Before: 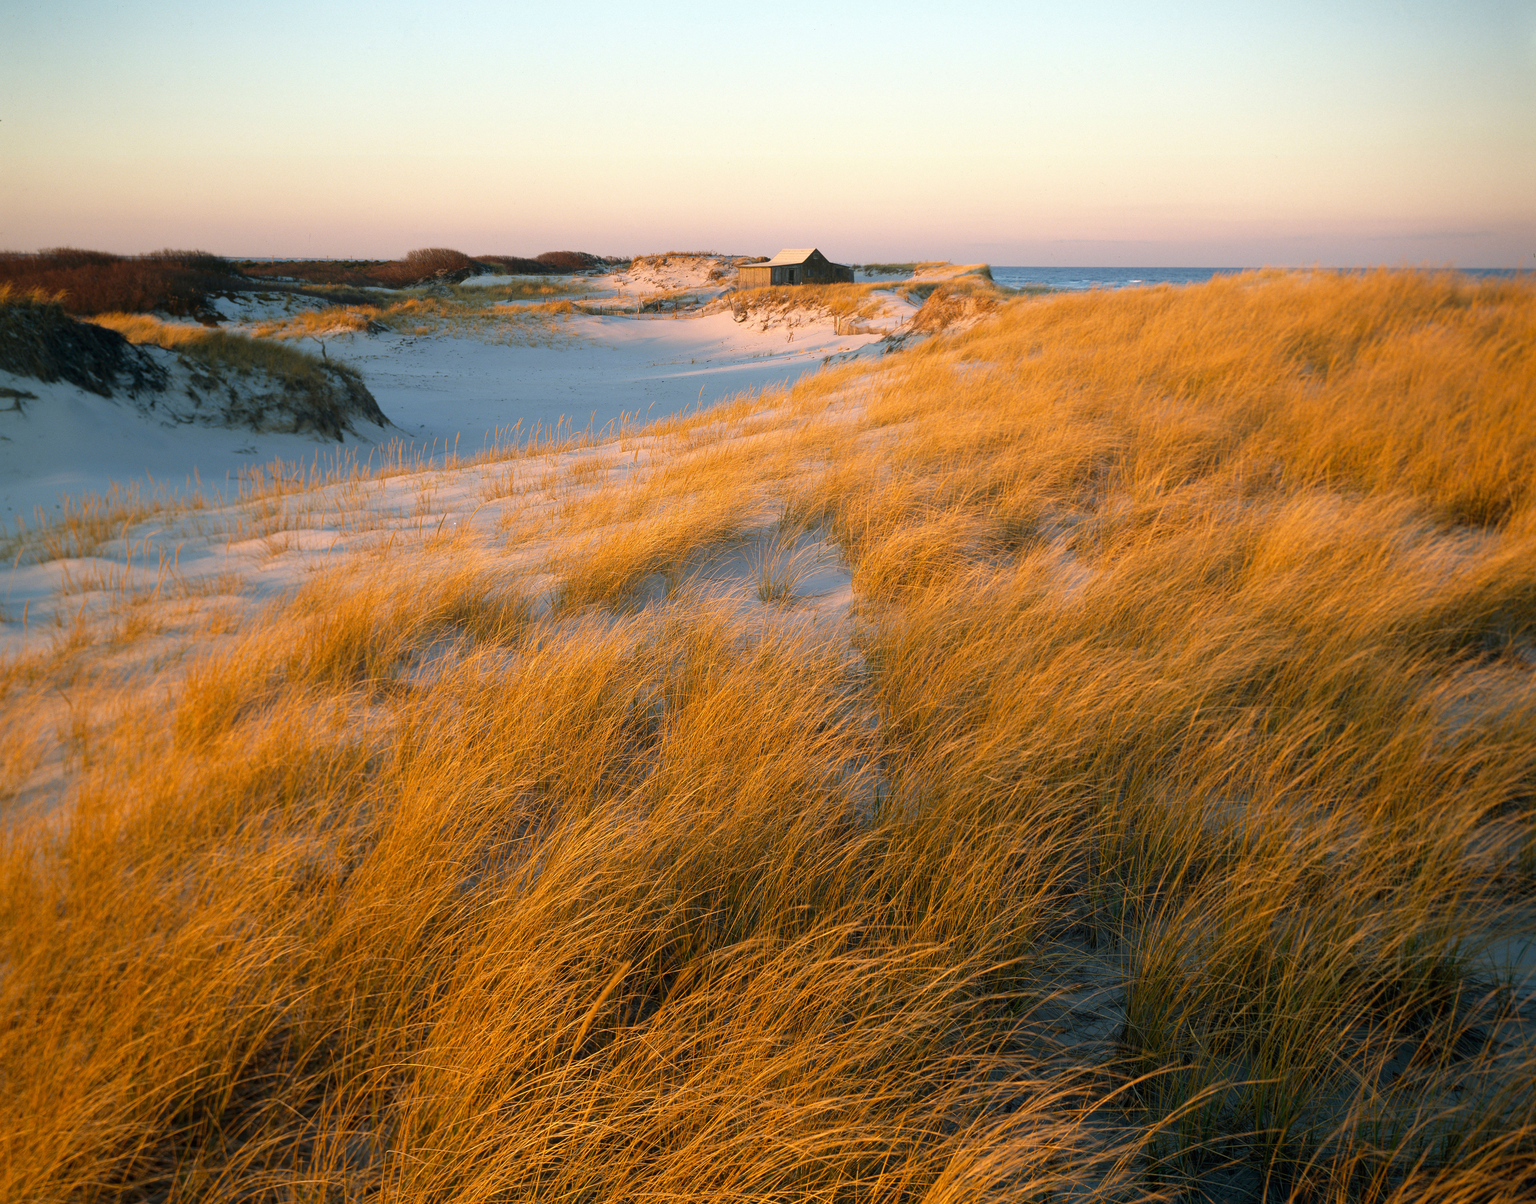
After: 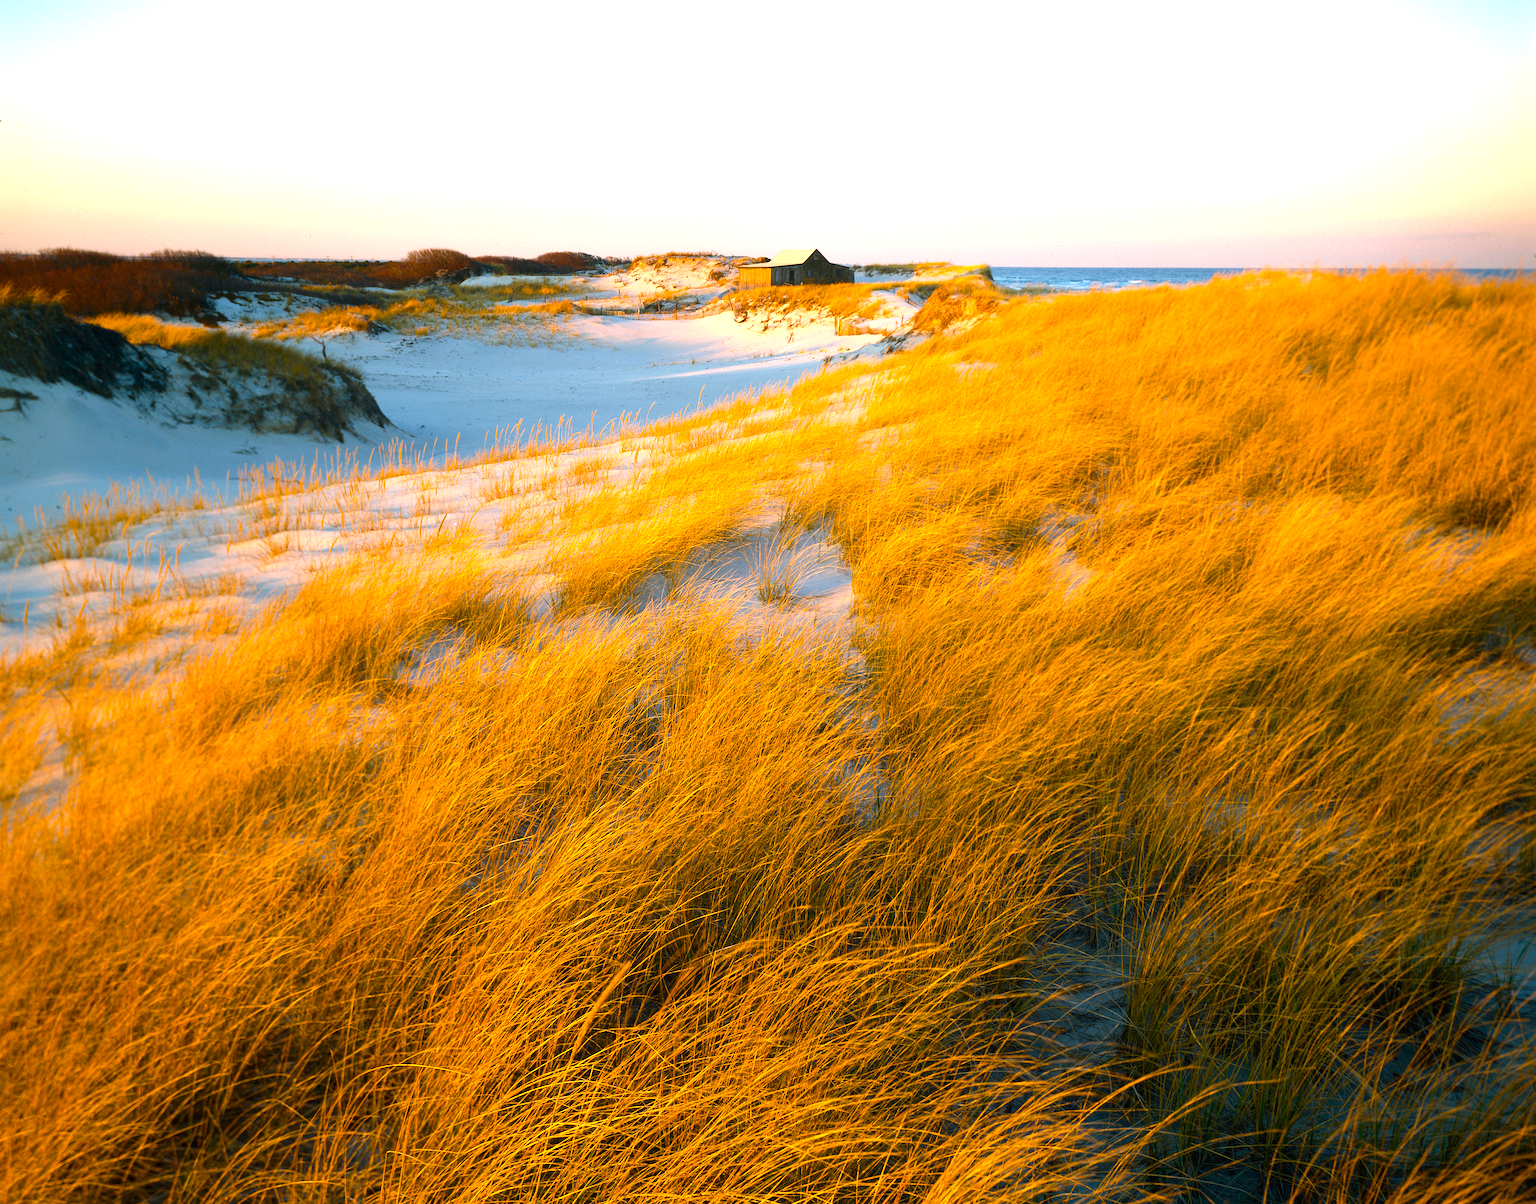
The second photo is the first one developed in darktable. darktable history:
color balance rgb: perceptual saturation grading › global saturation 37.181%, perceptual saturation grading › shadows 34.842%, perceptual brilliance grading › highlights 13.657%, perceptual brilliance grading › mid-tones 8.521%, perceptual brilliance grading › shadows -17.828%
exposure: black level correction 0, exposure 0.5 EV, compensate highlight preservation false
